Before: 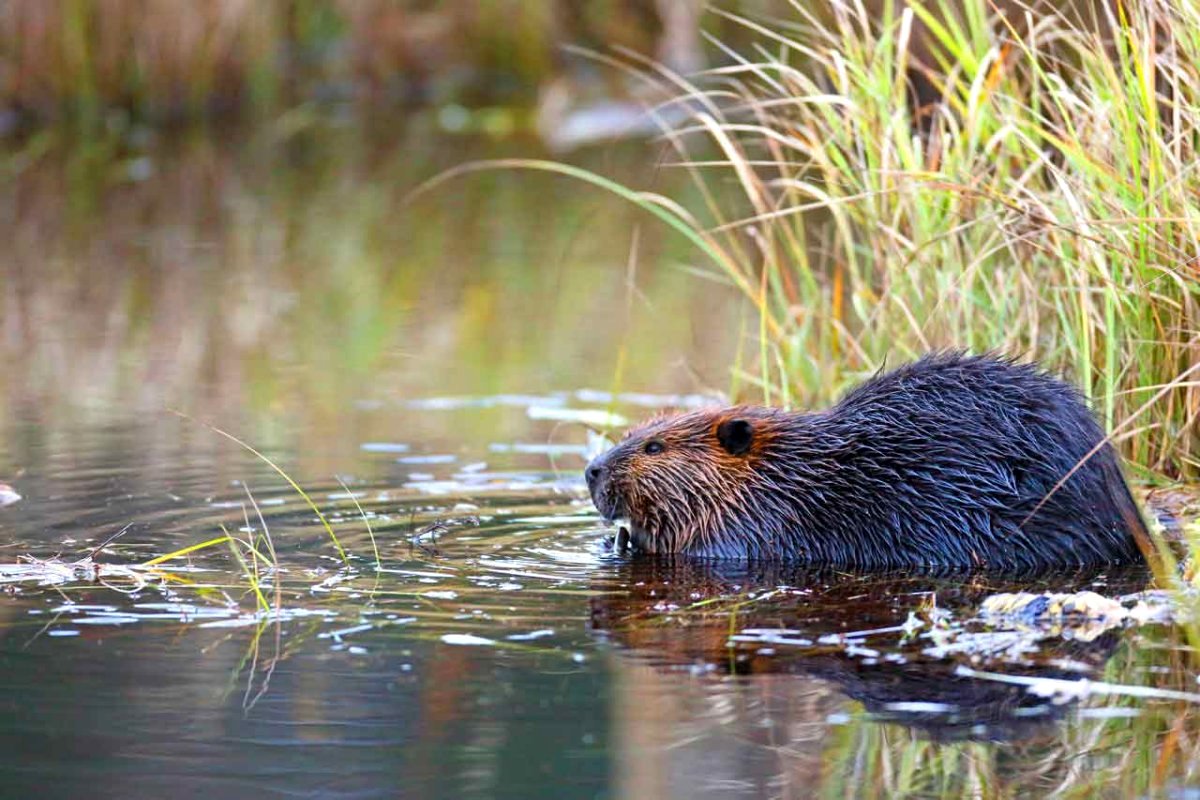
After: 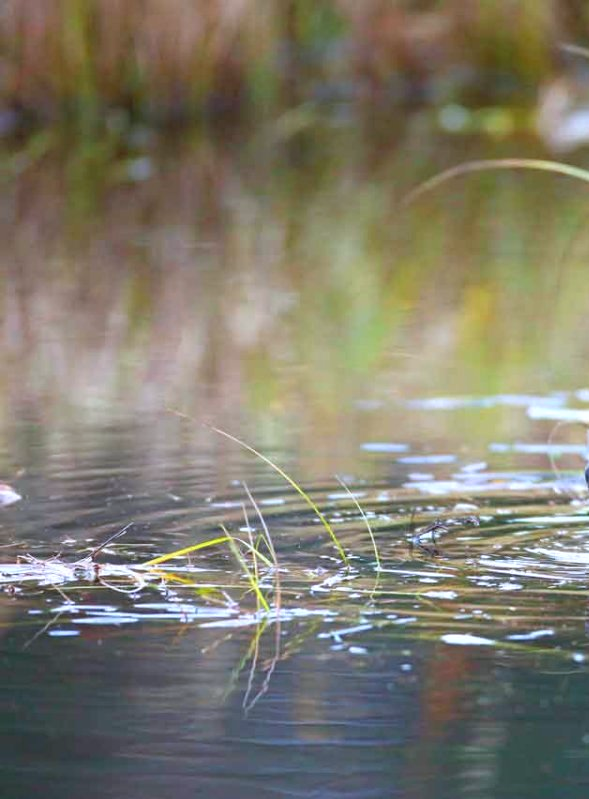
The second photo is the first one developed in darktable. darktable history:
crop and rotate: left 0%, top 0%, right 50.845%
white balance: red 0.984, blue 1.059
exposure: compensate highlight preservation false
